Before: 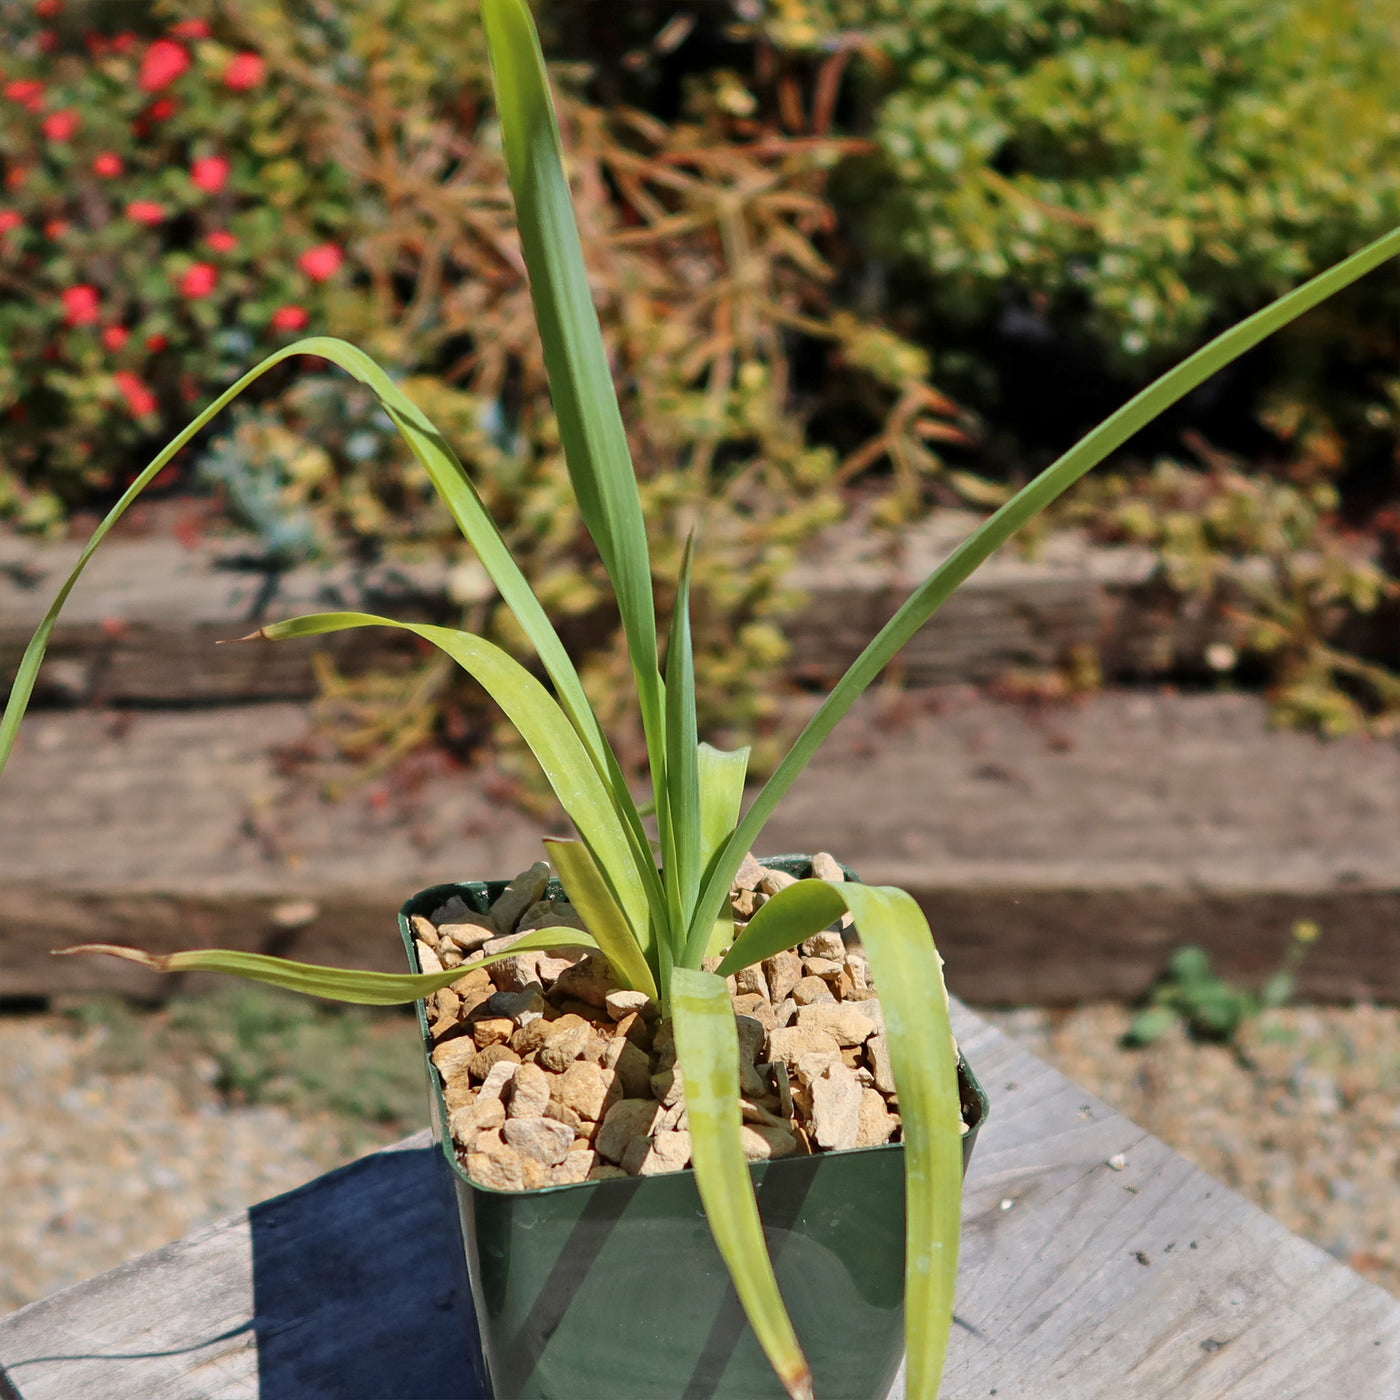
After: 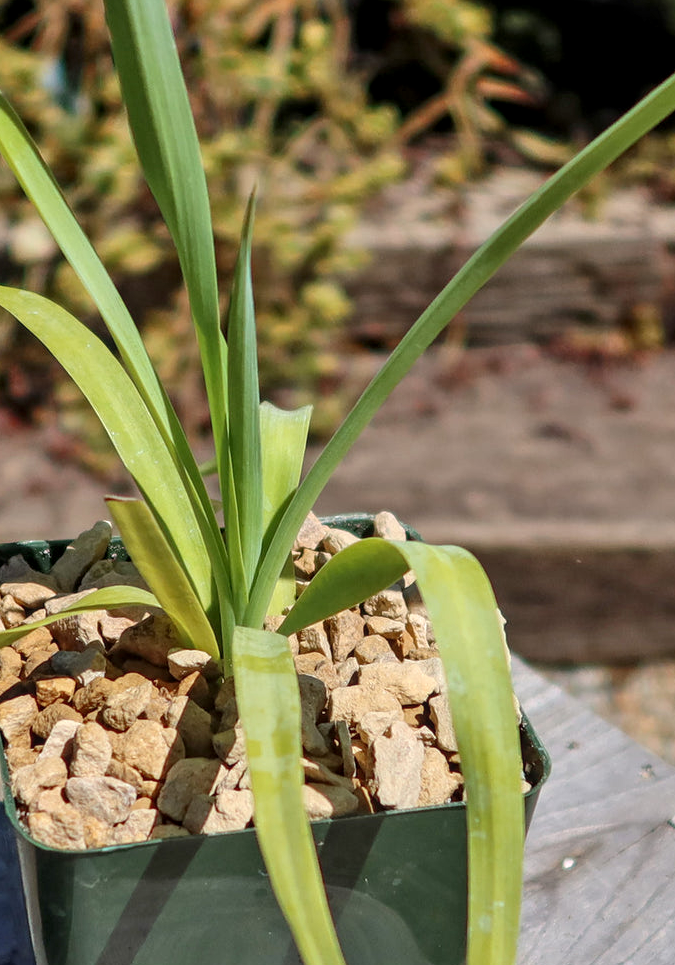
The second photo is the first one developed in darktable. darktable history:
crop: left 31.332%, top 24.386%, right 20.438%, bottom 6.629%
local contrast: on, module defaults
